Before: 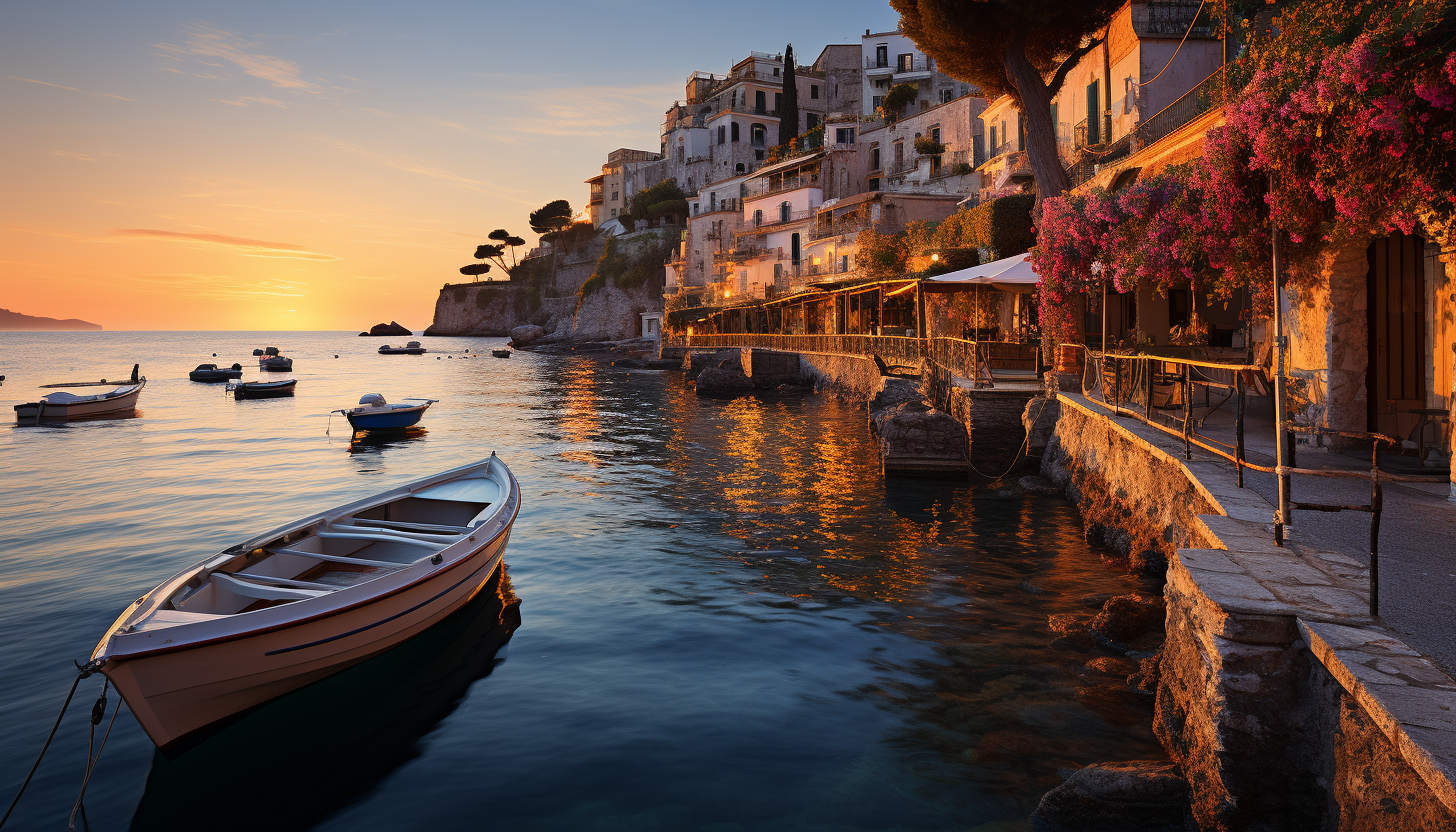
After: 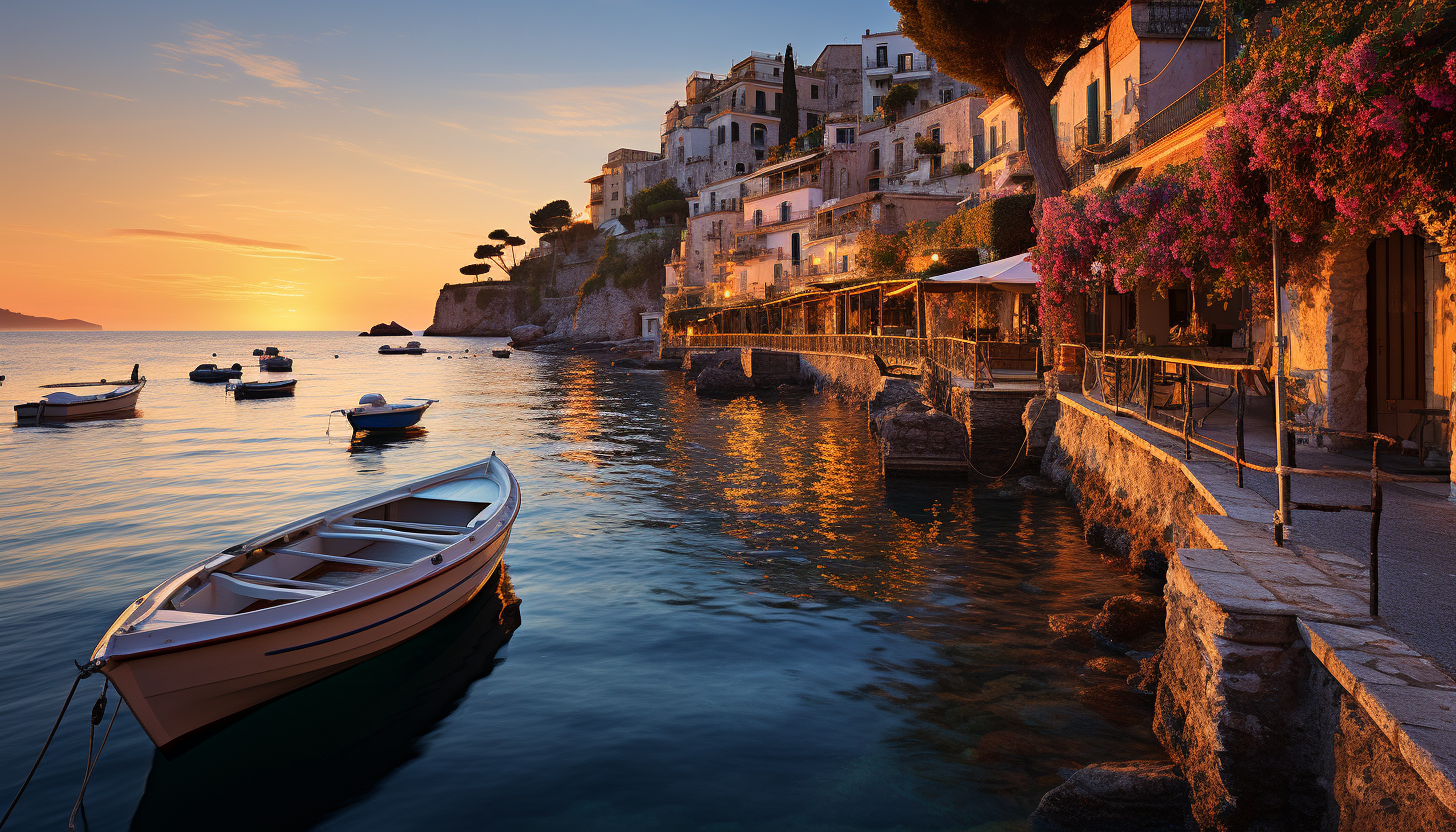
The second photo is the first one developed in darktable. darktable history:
shadows and highlights: shadows 13.74, white point adjustment 1.22, soften with gaussian
velvia: on, module defaults
